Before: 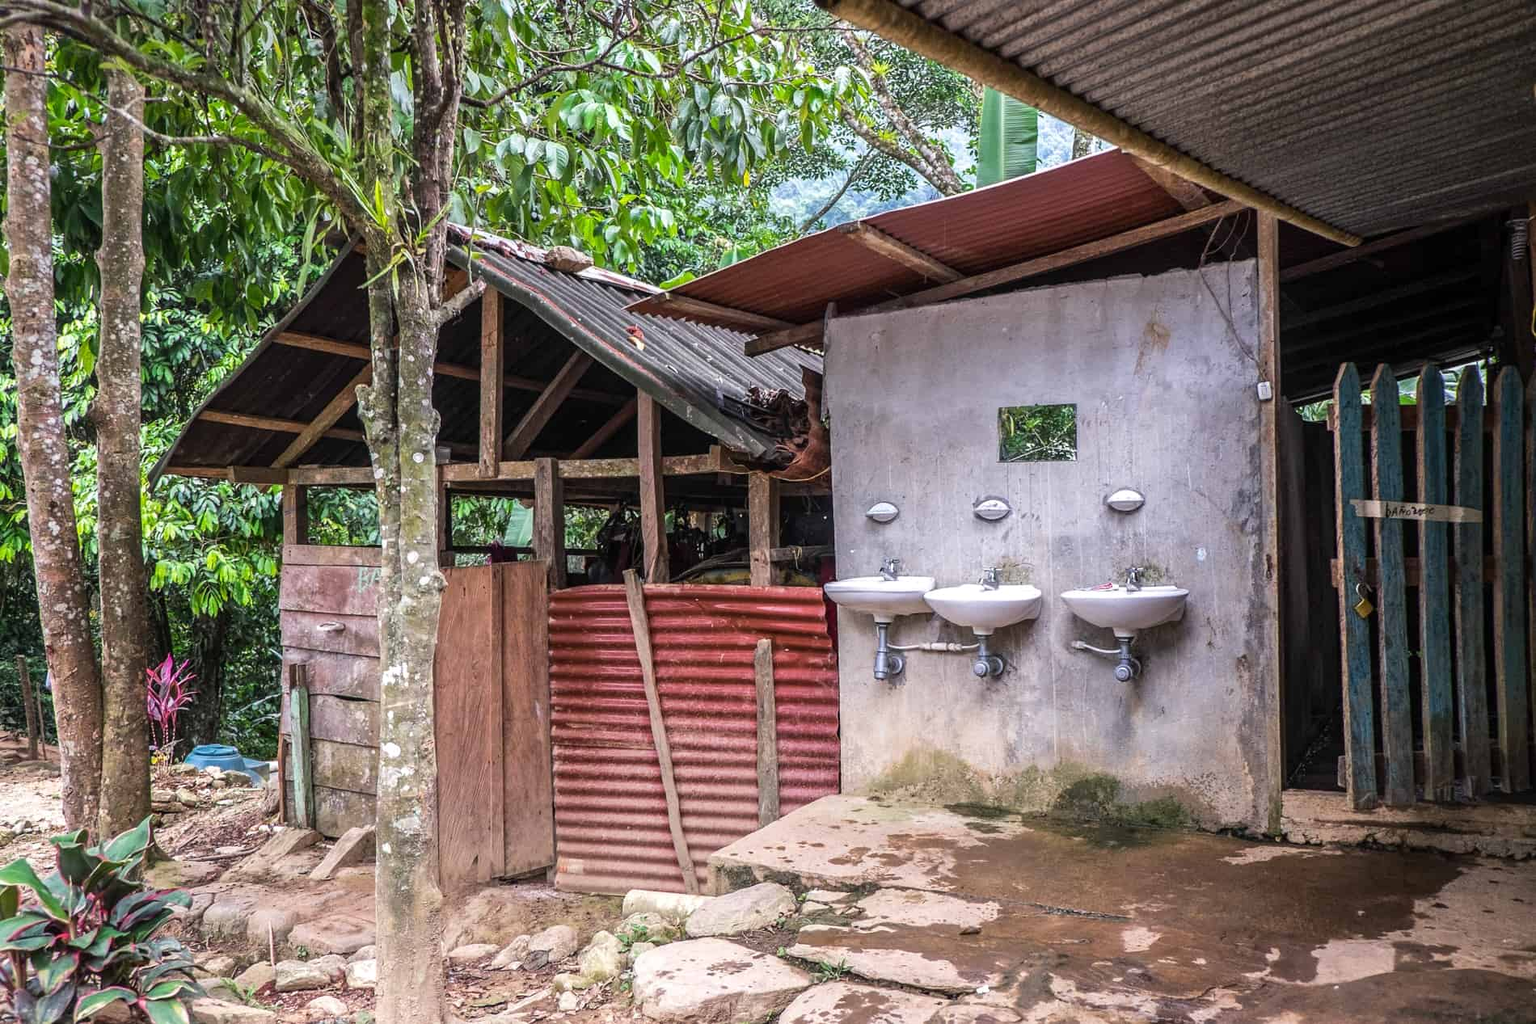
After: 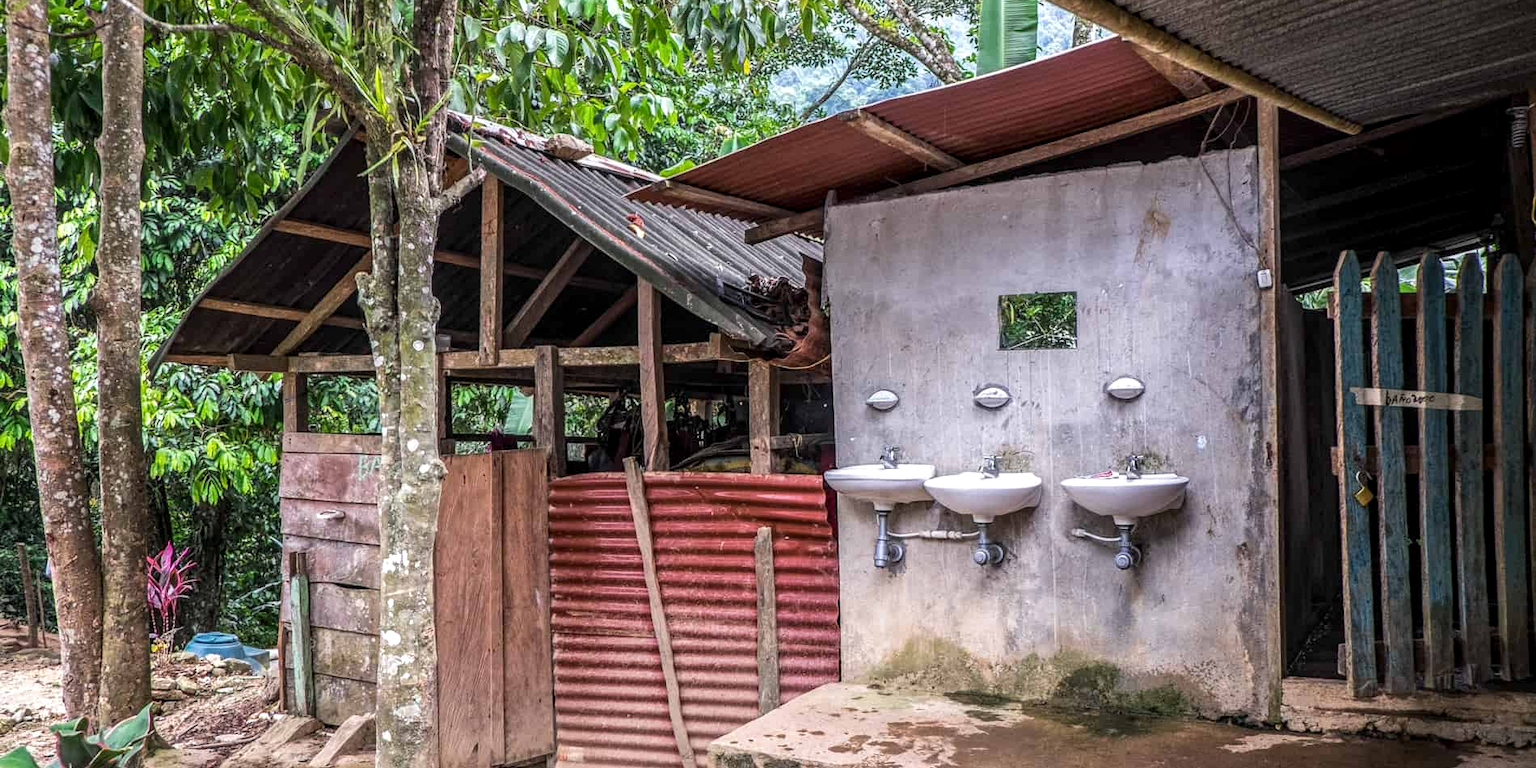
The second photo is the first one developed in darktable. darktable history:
crop: top 11.021%, bottom 13.96%
local contrast: on, module defaults
